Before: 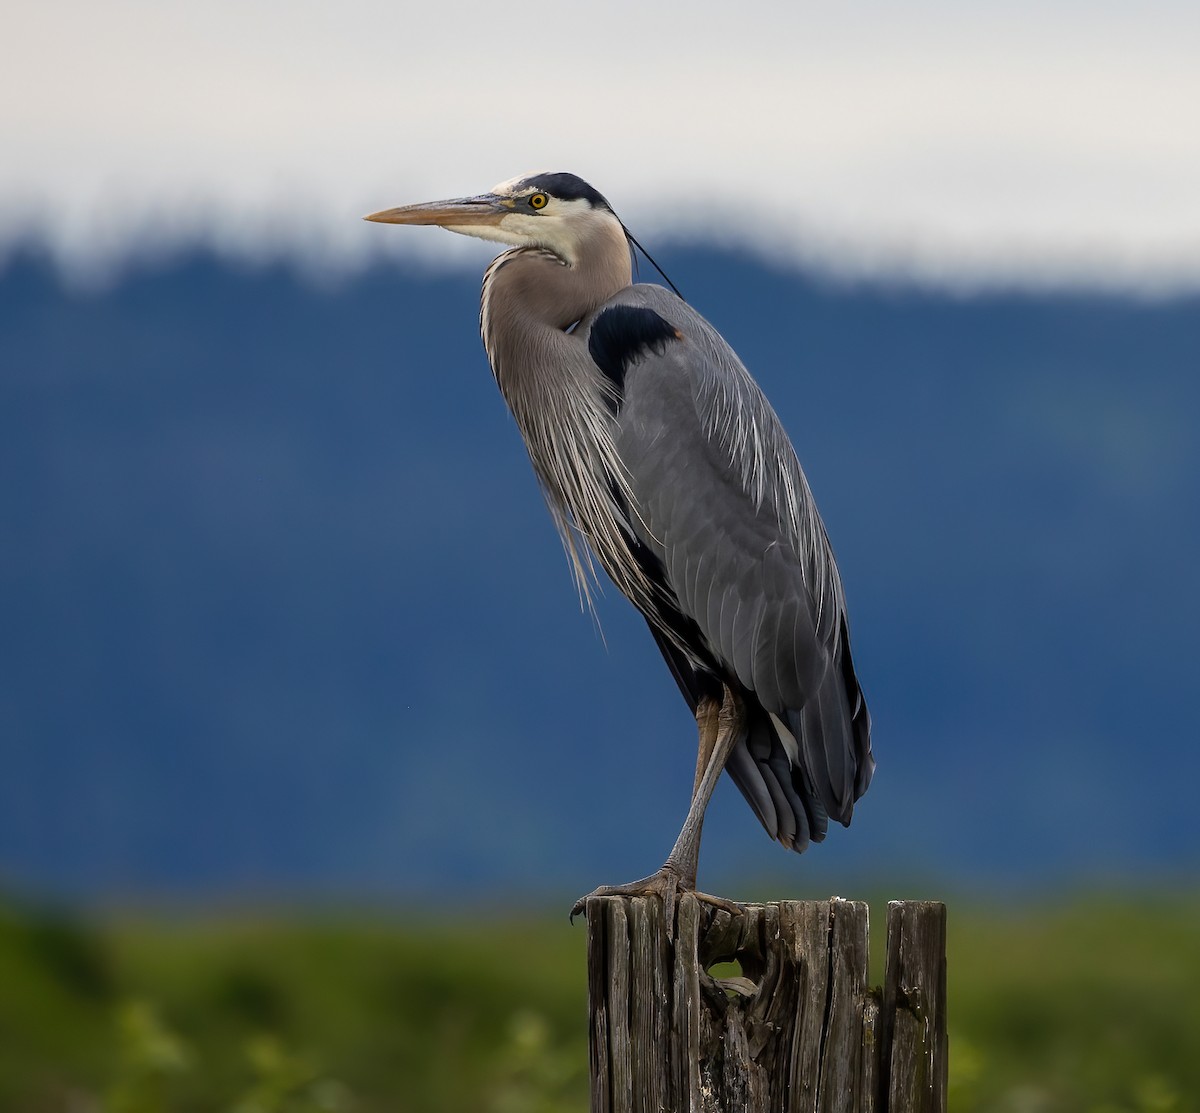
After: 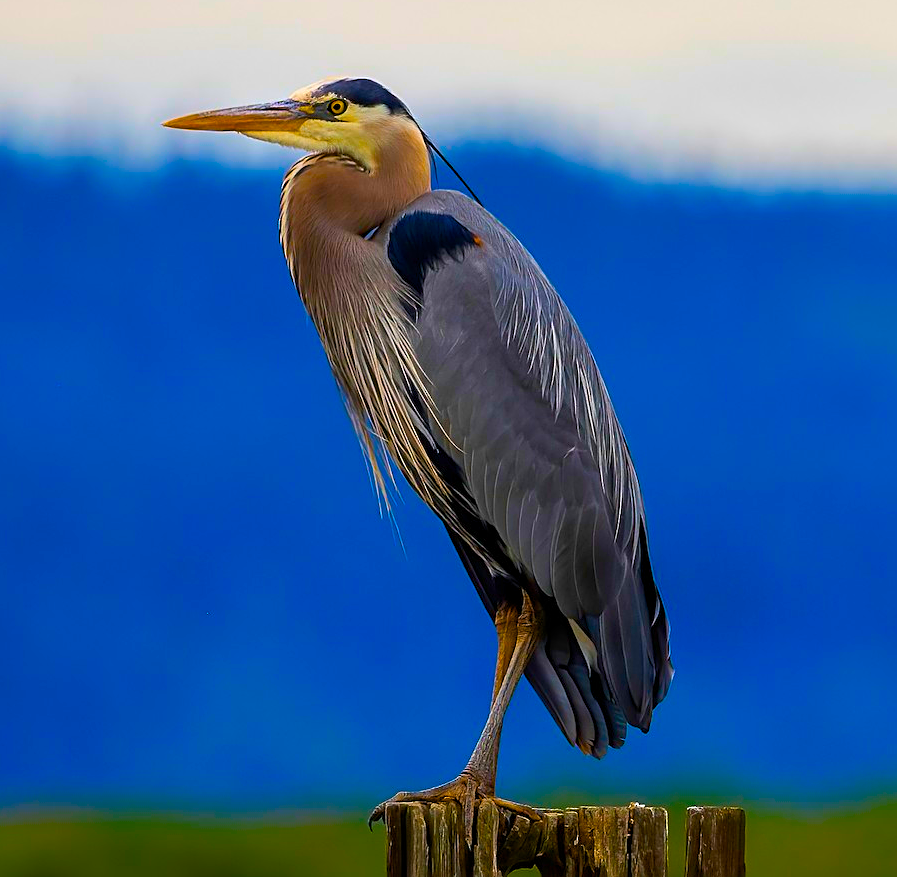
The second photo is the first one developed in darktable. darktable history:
sharpen: on, module defaults
crop: left 16.779%, top 8.52%, right 8.404%, bottom 12.661%
color balance rgb: perceptual saturation grading › global saturation 99.137%, global vibrance 44.587%
contrast brightness saturation: brightness -0.018, saturation 0.35
